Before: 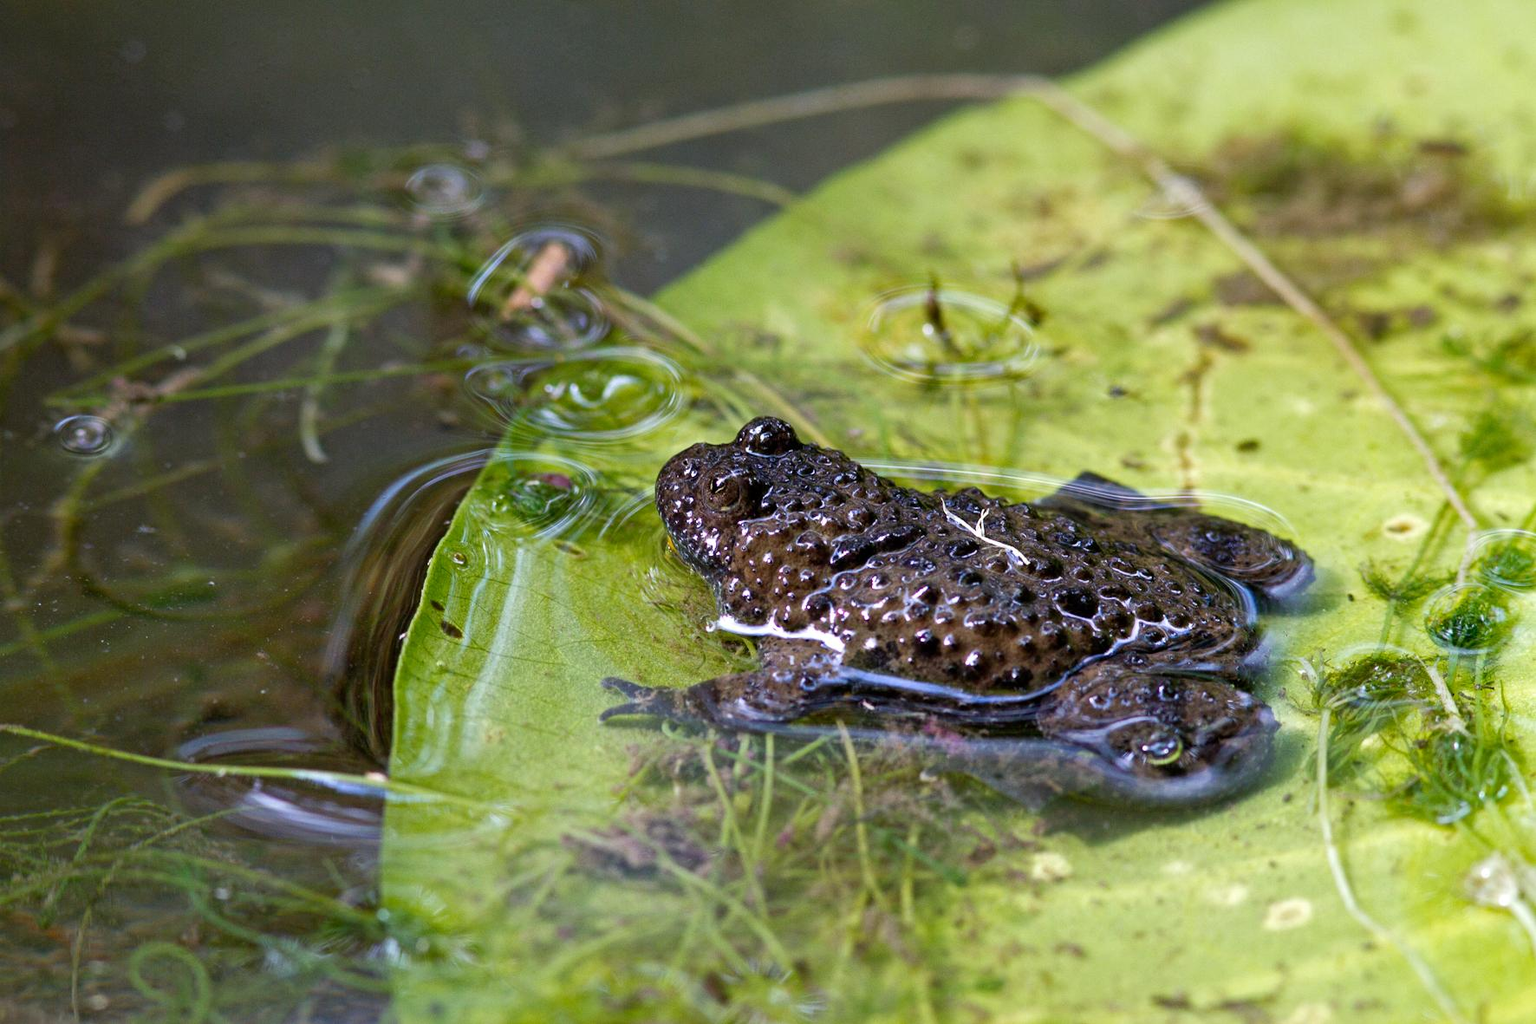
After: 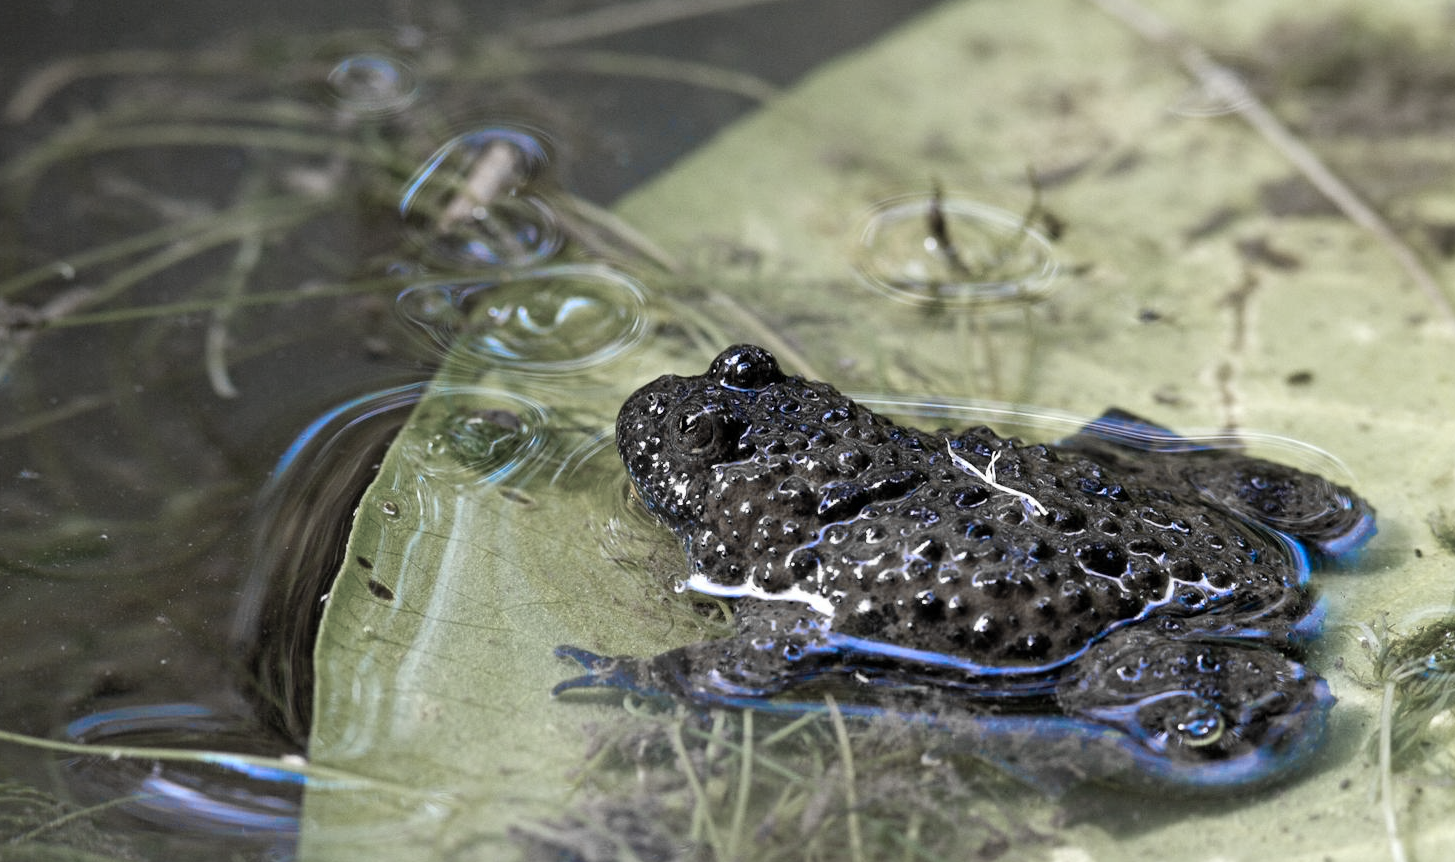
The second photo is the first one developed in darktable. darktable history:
crop: left 7.92%, top 11.543%, right 9.923%, bottom 15.445%
color correction: highlights b* -0.055, saturation 2.98
color zones: curves: ch1 [(0.238, 0.163) (0.476, 0.2) (0.733, 0.322) (0.848, 0.134)], mix 33.73%
color balance rgb: perceptual saturation grading › global saturation 0.909%
